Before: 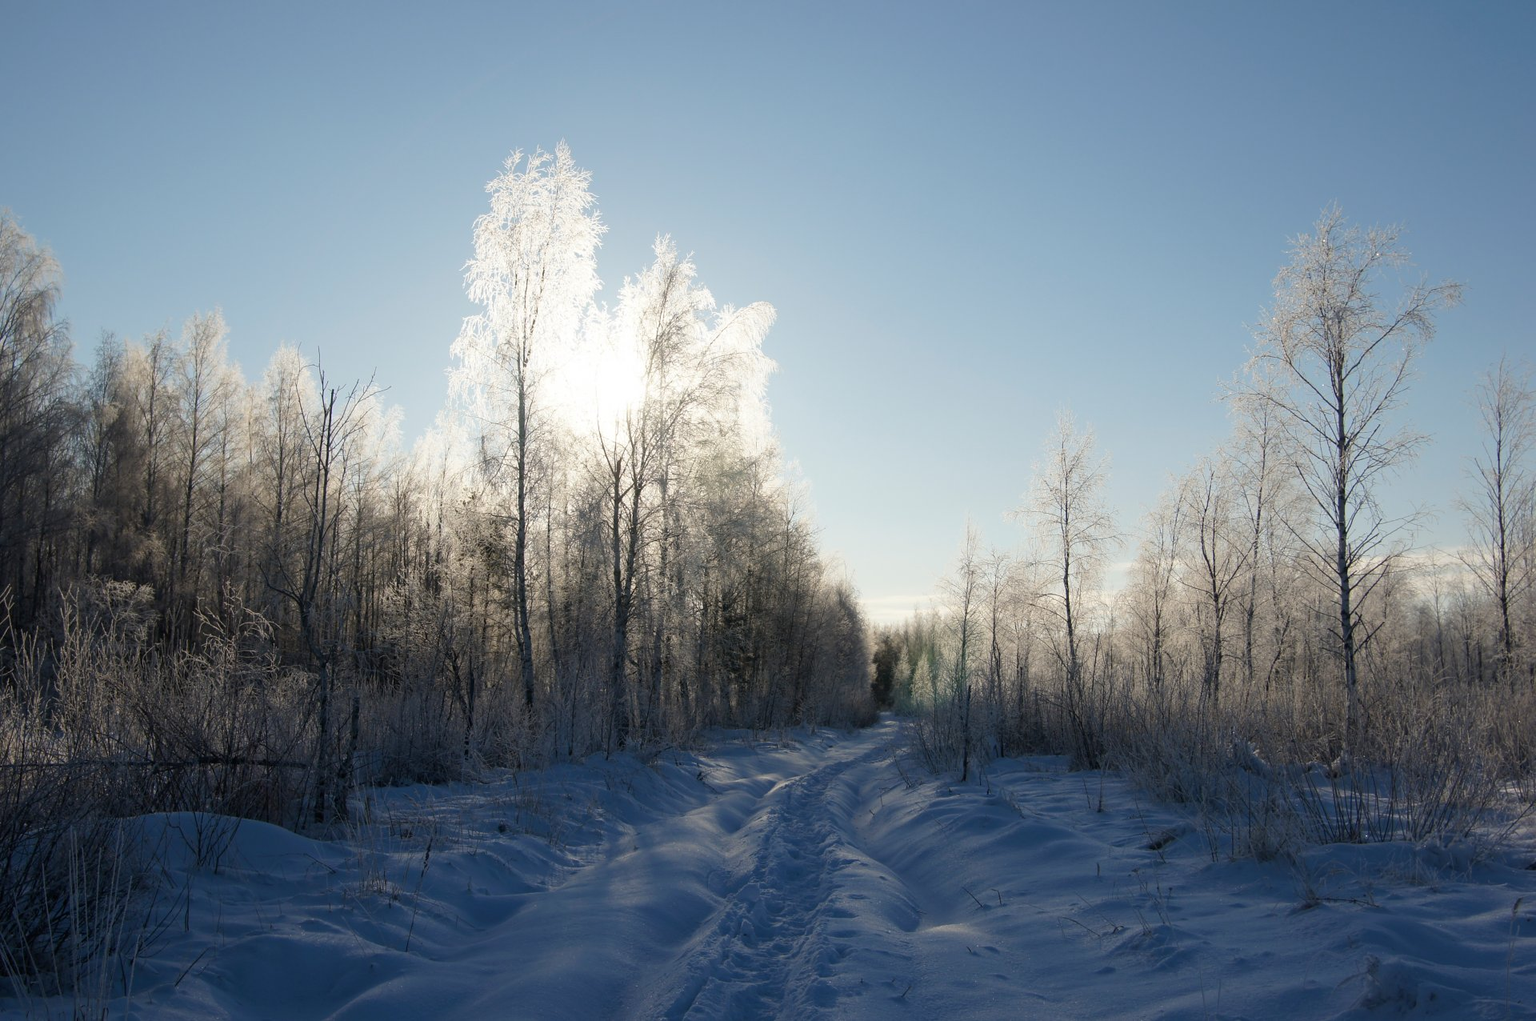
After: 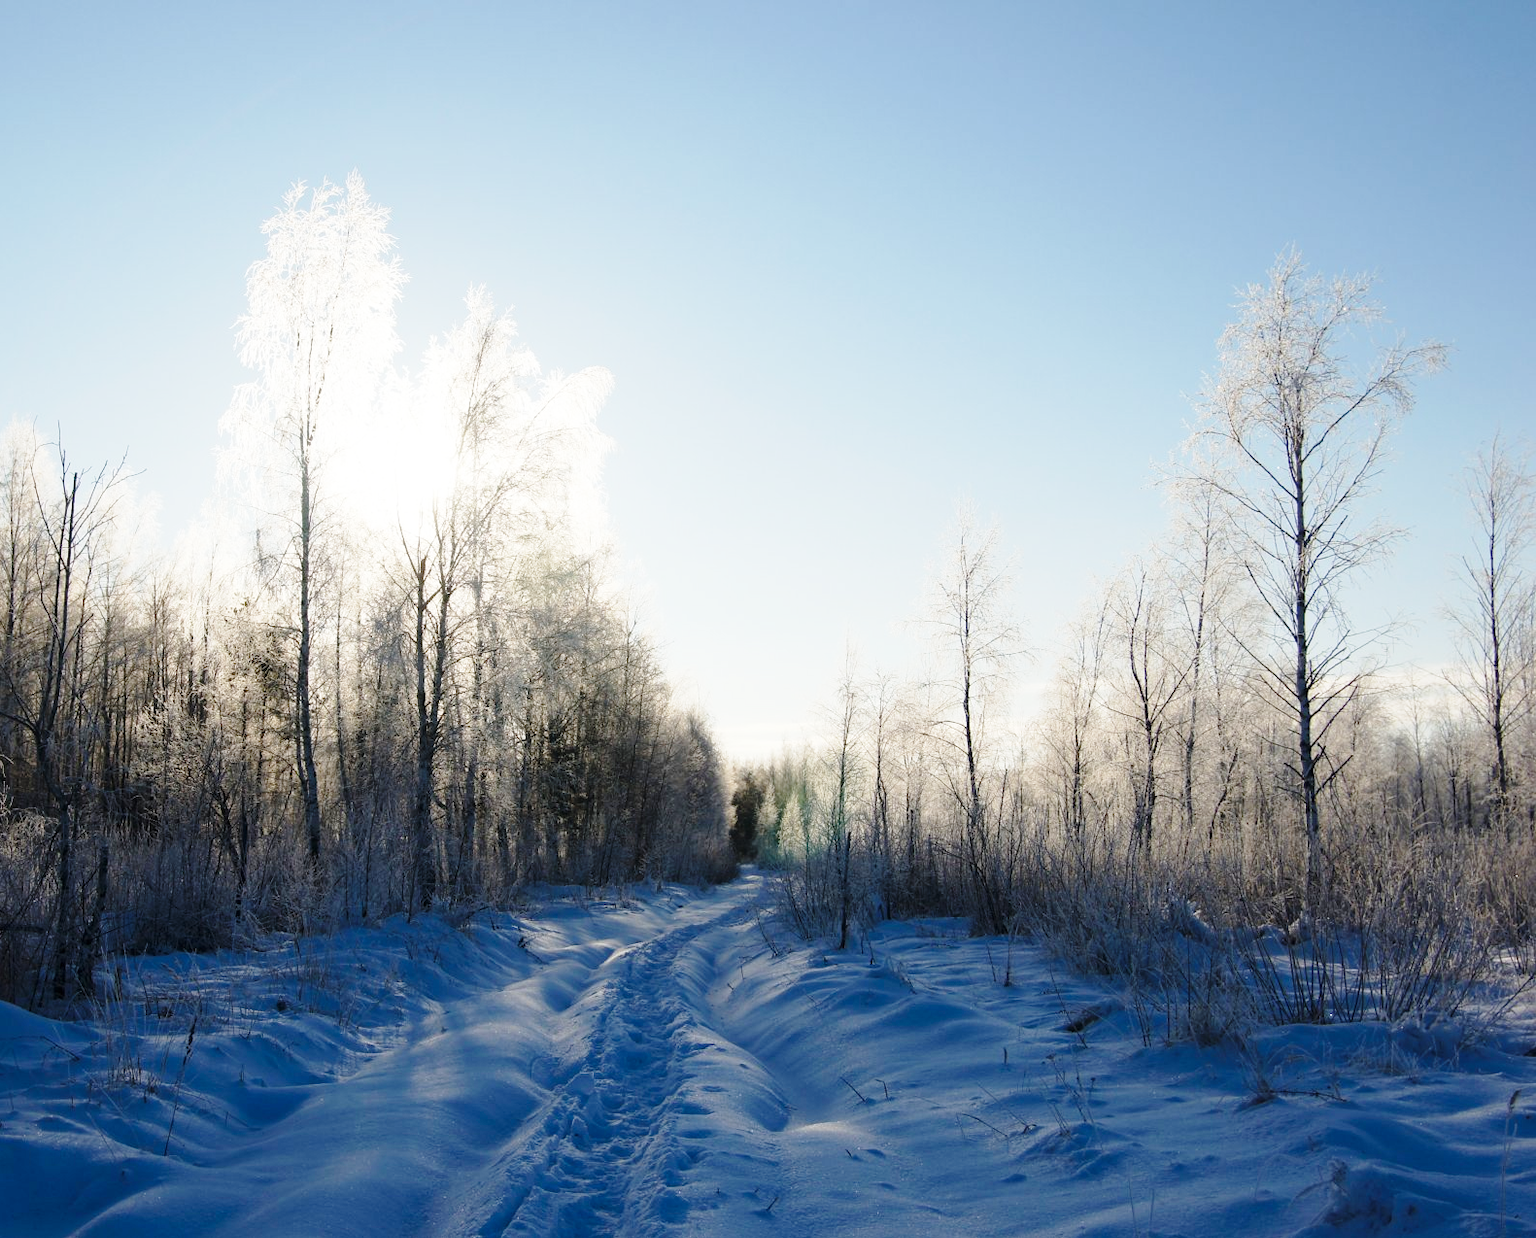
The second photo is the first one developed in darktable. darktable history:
base curve: curves: ch0 [(0, 0) (0.028, 0.03) (0.121, 0.232) (0.46, 0.748) (0.859, 0.968) (1, 1)], preserve colors none
crop: left 17.656%, bottom 0.036%
exposure: black level correction 0.001, exposure 0.017 EV, compensate highlight preservation false
